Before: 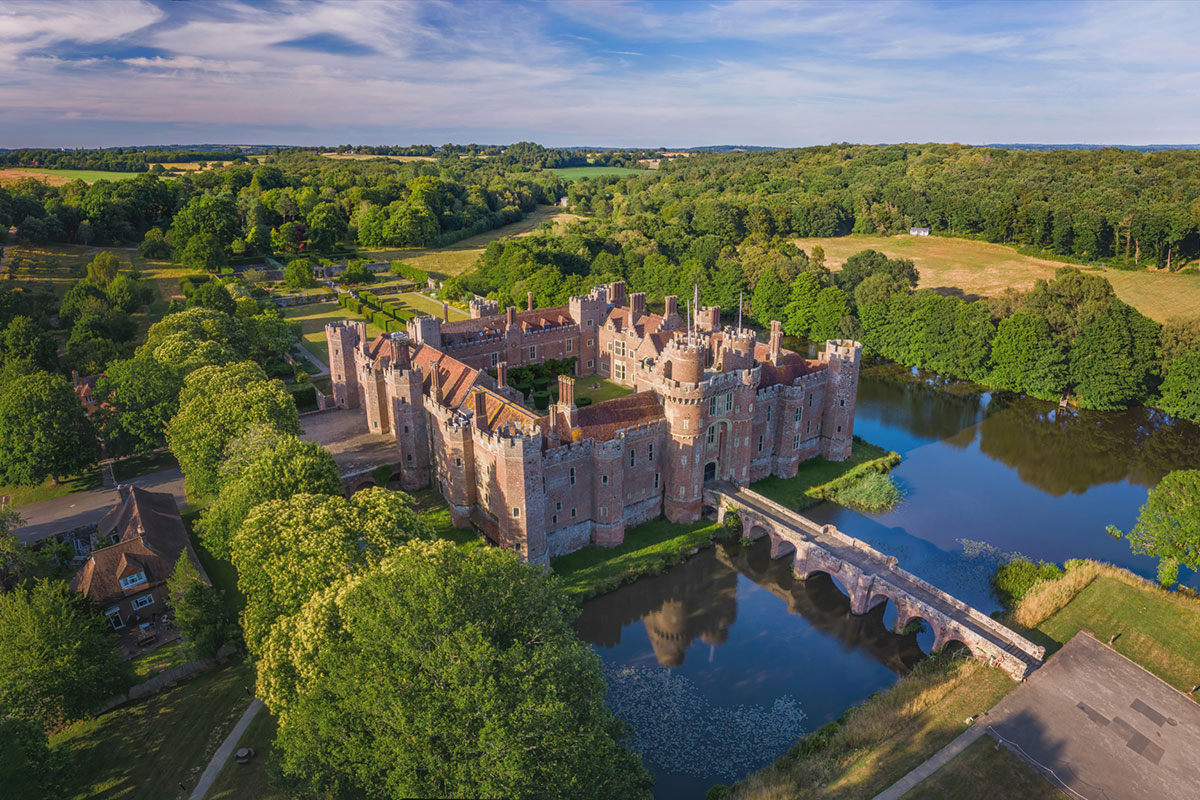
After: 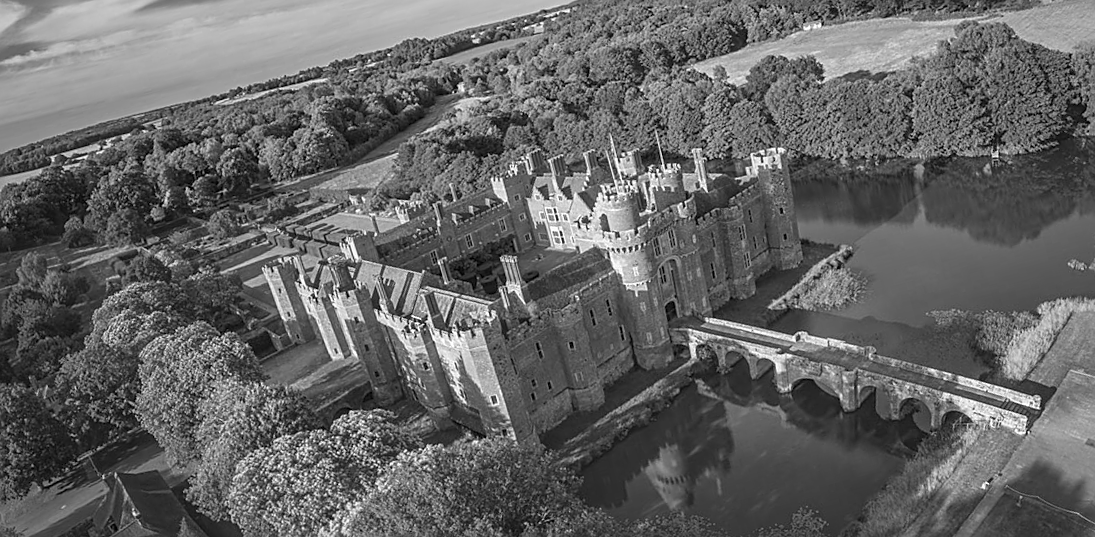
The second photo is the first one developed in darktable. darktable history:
rotate and perspective: rotation -14.8°, crop left 0.1, crop right 0.903, crop top 0.25, crop bottom 0.748
color calibration: x 0.355, y 0.367, temperature 4700.38 K
monochrome: a 16.06, b 15.48, size 1
sharpen: on, module defaults
exposure: exposure 0.217 EV, compensate highlight preservation false
